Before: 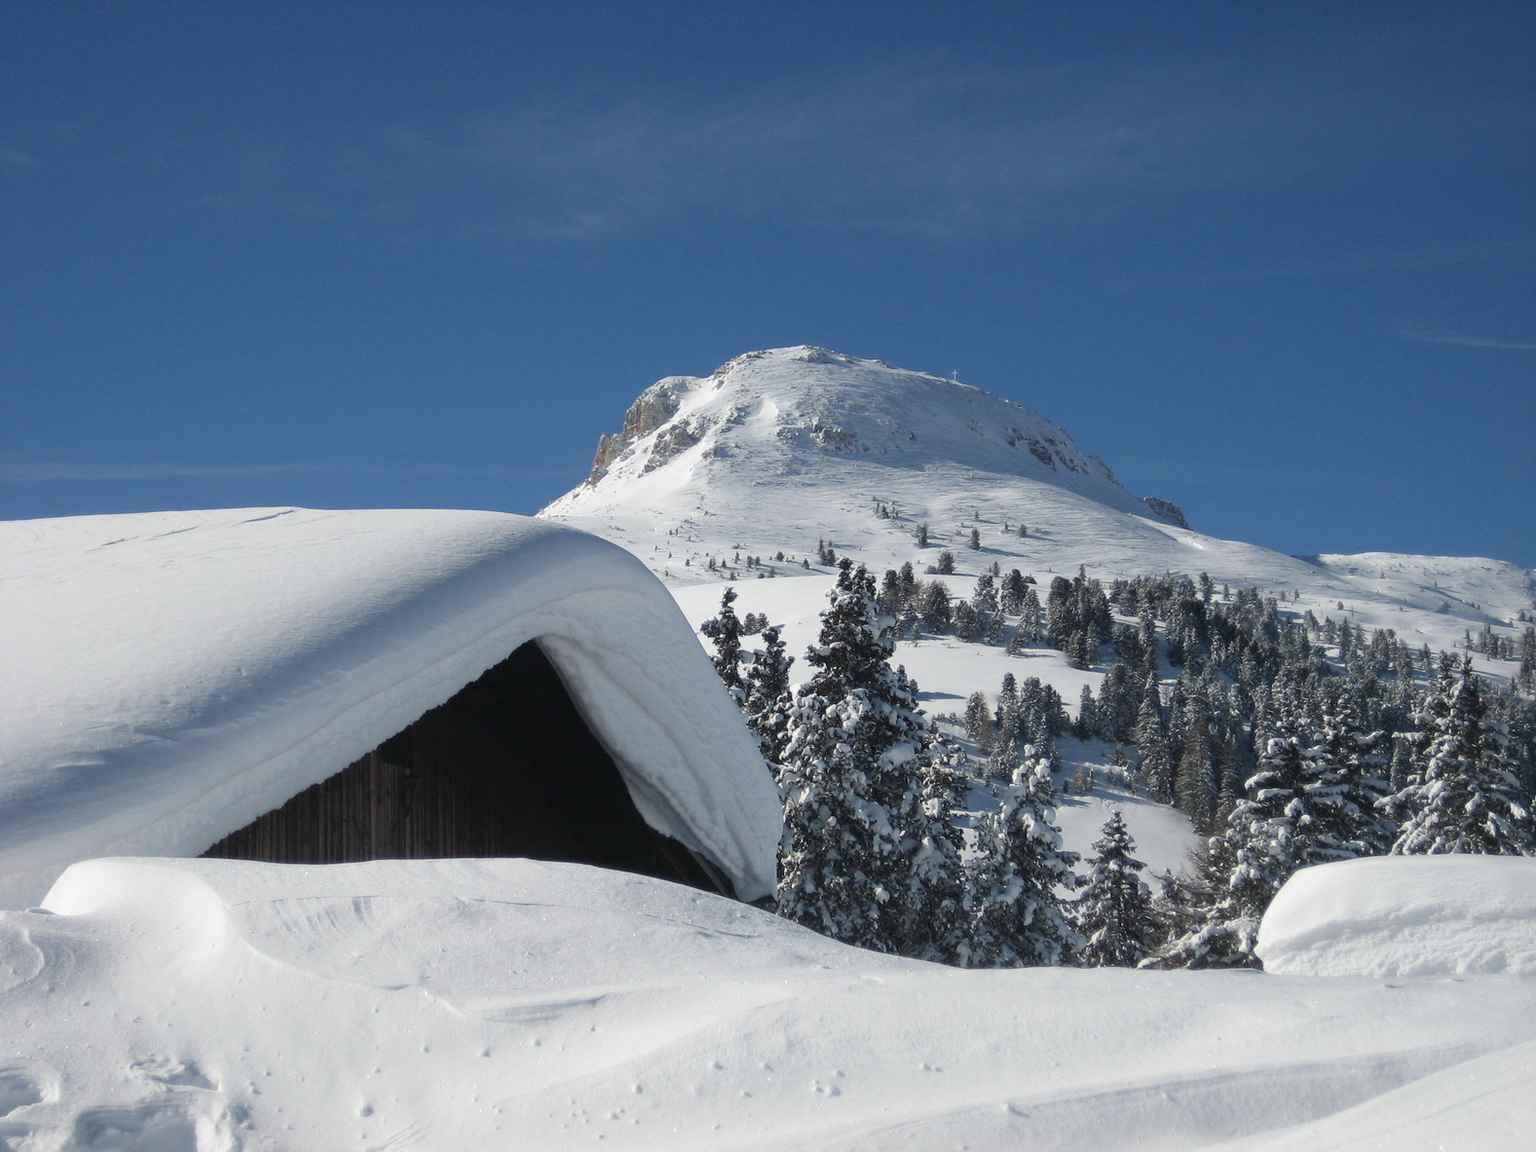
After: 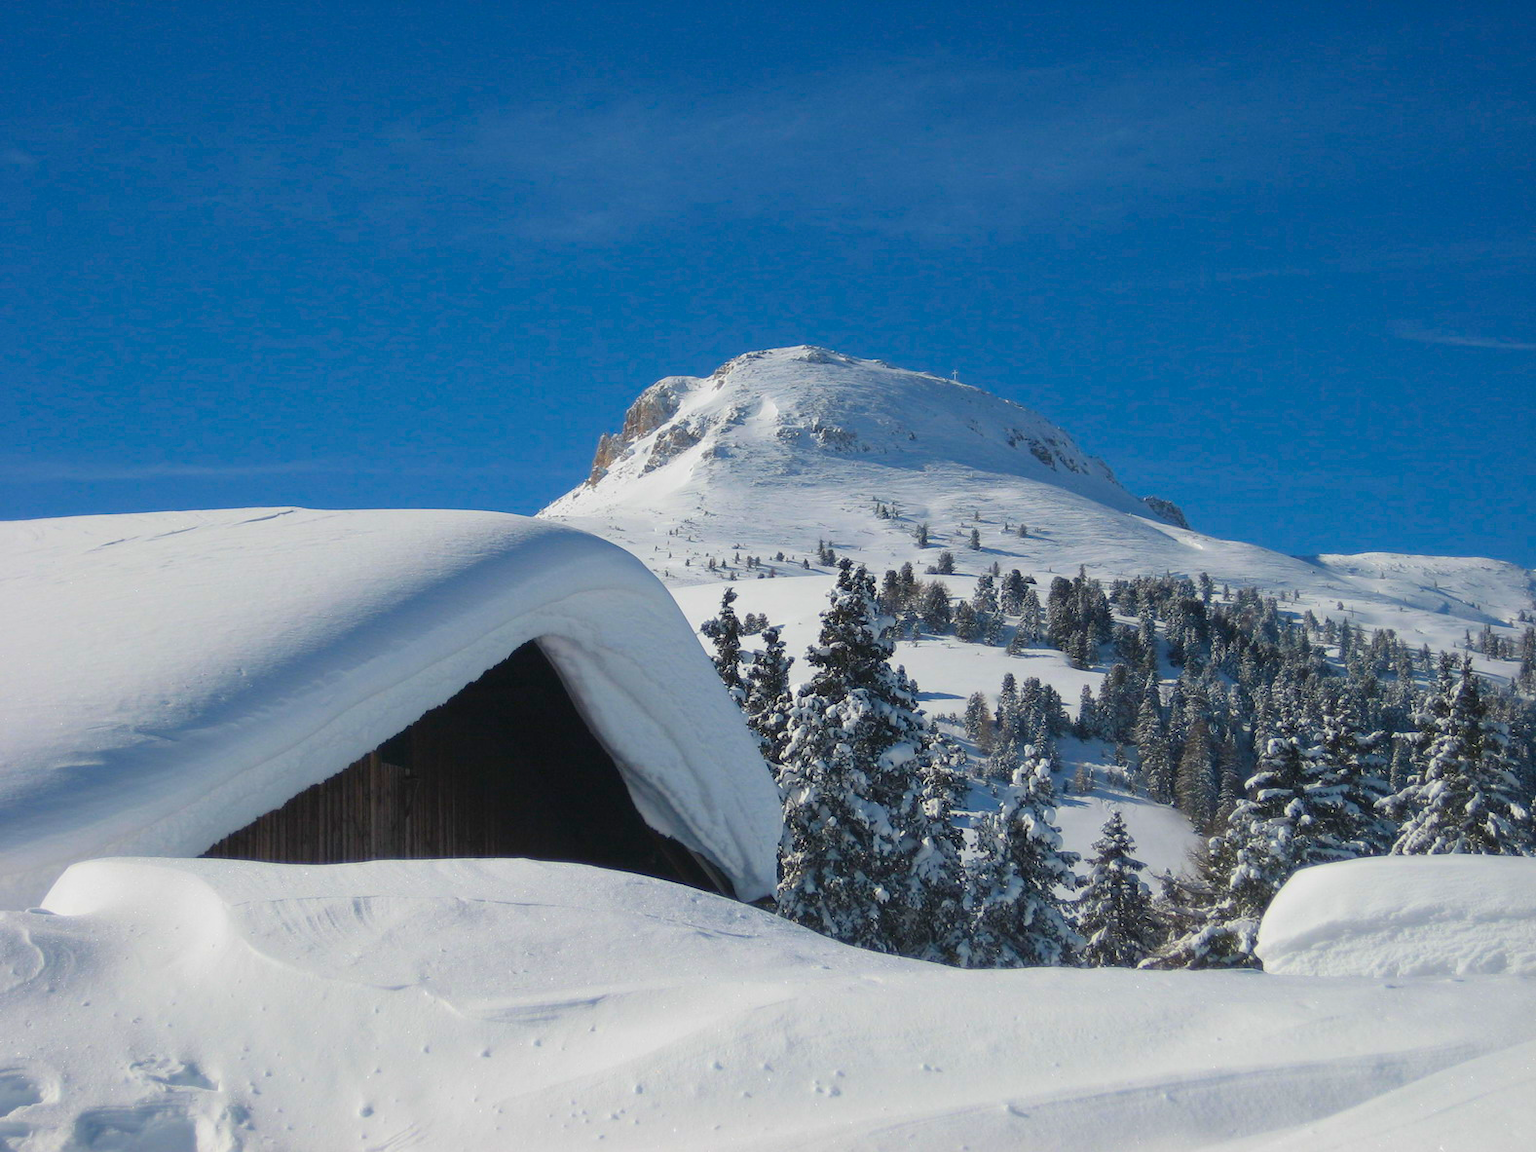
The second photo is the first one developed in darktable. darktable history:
color balance: input saturation 134.34%, contrast -10.04%, contrast fulcrum 19.67%, output saturation 133.51%
